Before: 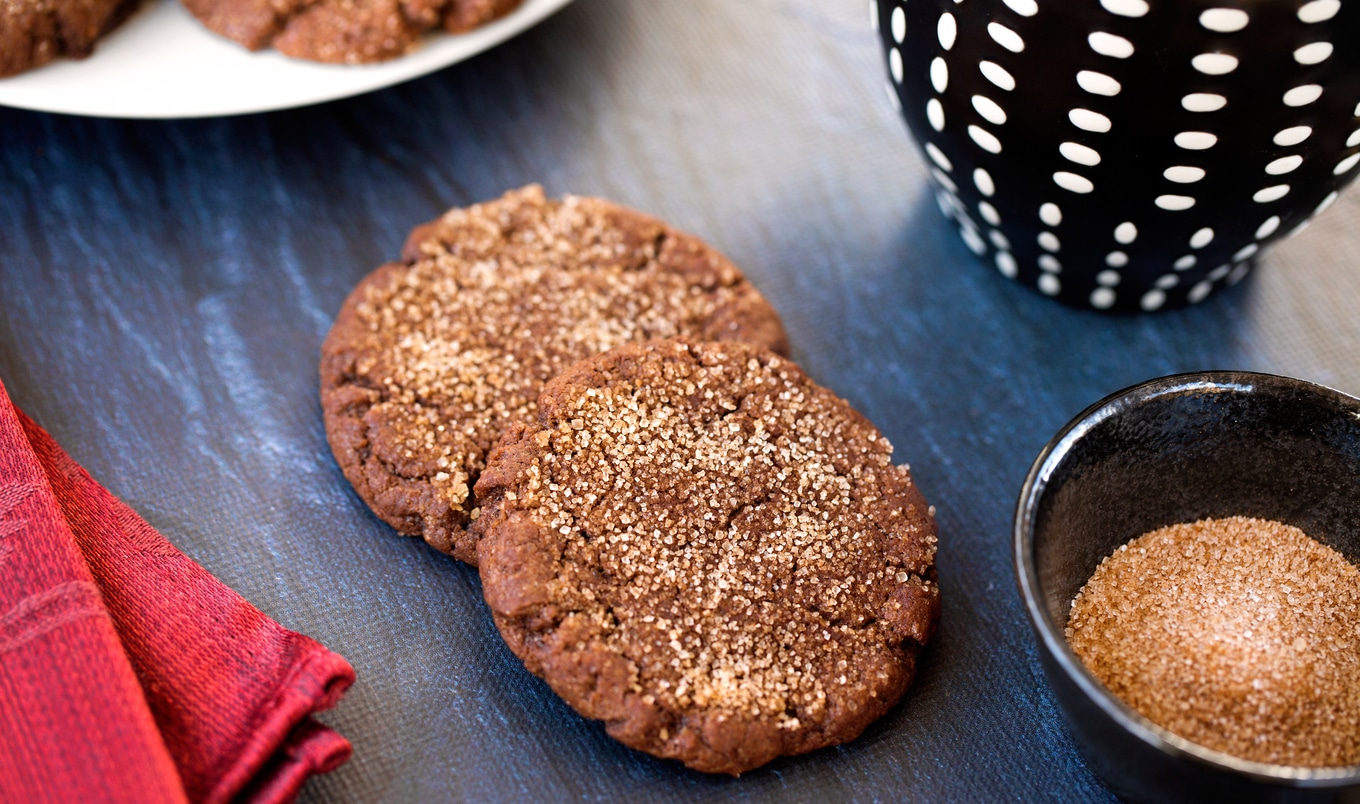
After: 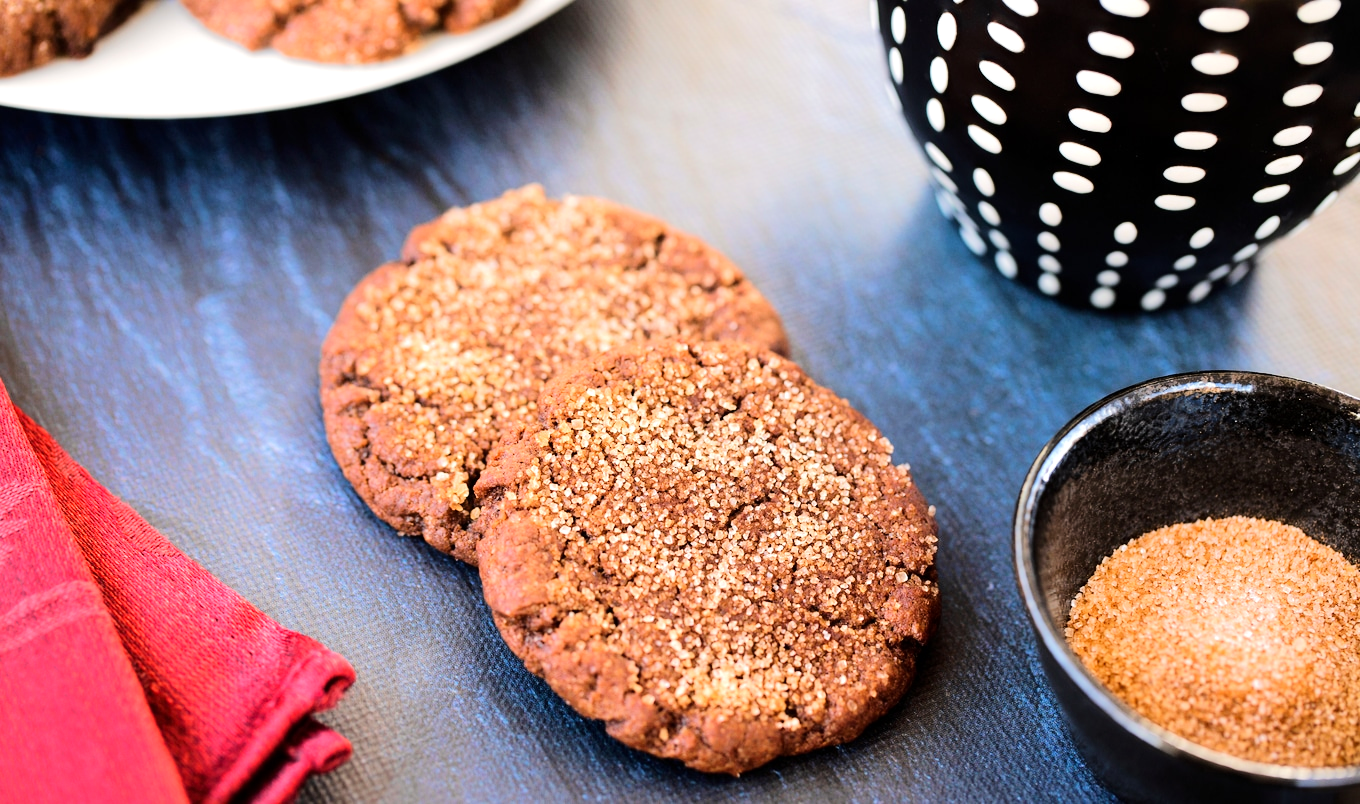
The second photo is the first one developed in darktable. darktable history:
local contrast: mode bilateral grid, contrast 14, coarseness 36, detail 106%, midtone range 0.2
tone equalizer: -7 EV 0.148 EV, -6 EV 0.634 EV, -5 EV 1.16 EV, -4 EV 1.33 EV, -3 EV 1.13 EV, -2 EV 0.6 EV, -1 EV 0.148 EV, edges refinement/feathering 500, mask exposure compensation -1.57 EV, preserve details no
